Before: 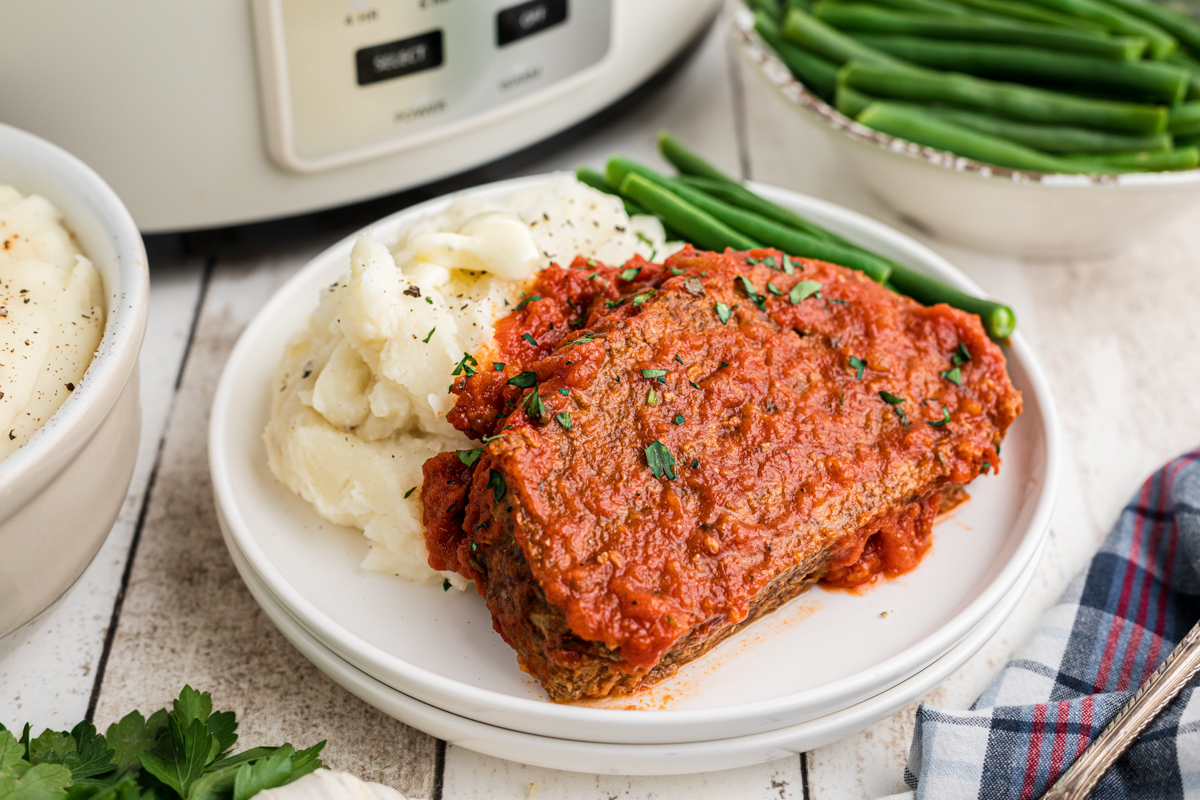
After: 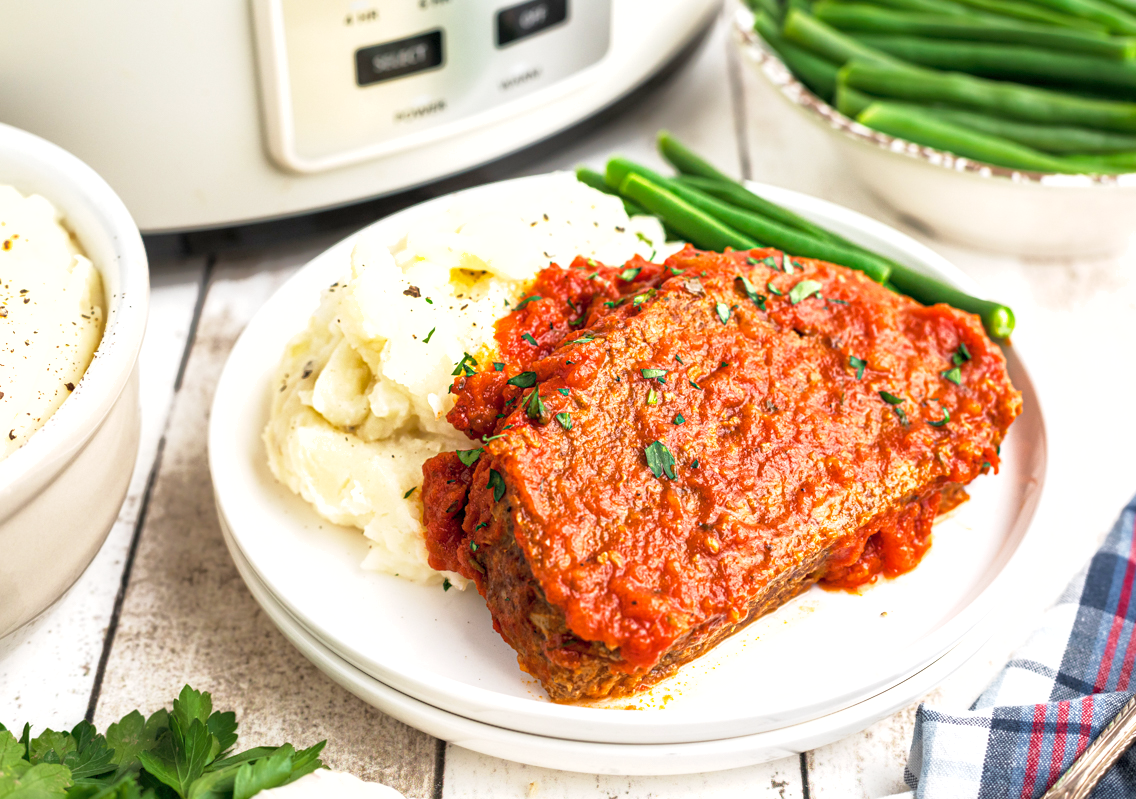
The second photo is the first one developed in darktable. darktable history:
crop and rotate: left 0%, right 5.256%
exposure: exposure 0.669 EV, compensate highlight preservation false
shadows and highlights: on, module defaults
base curve: curves: ch0 [(0, 0) (0.666, 0.806) (1, 1)], preserve colors none
